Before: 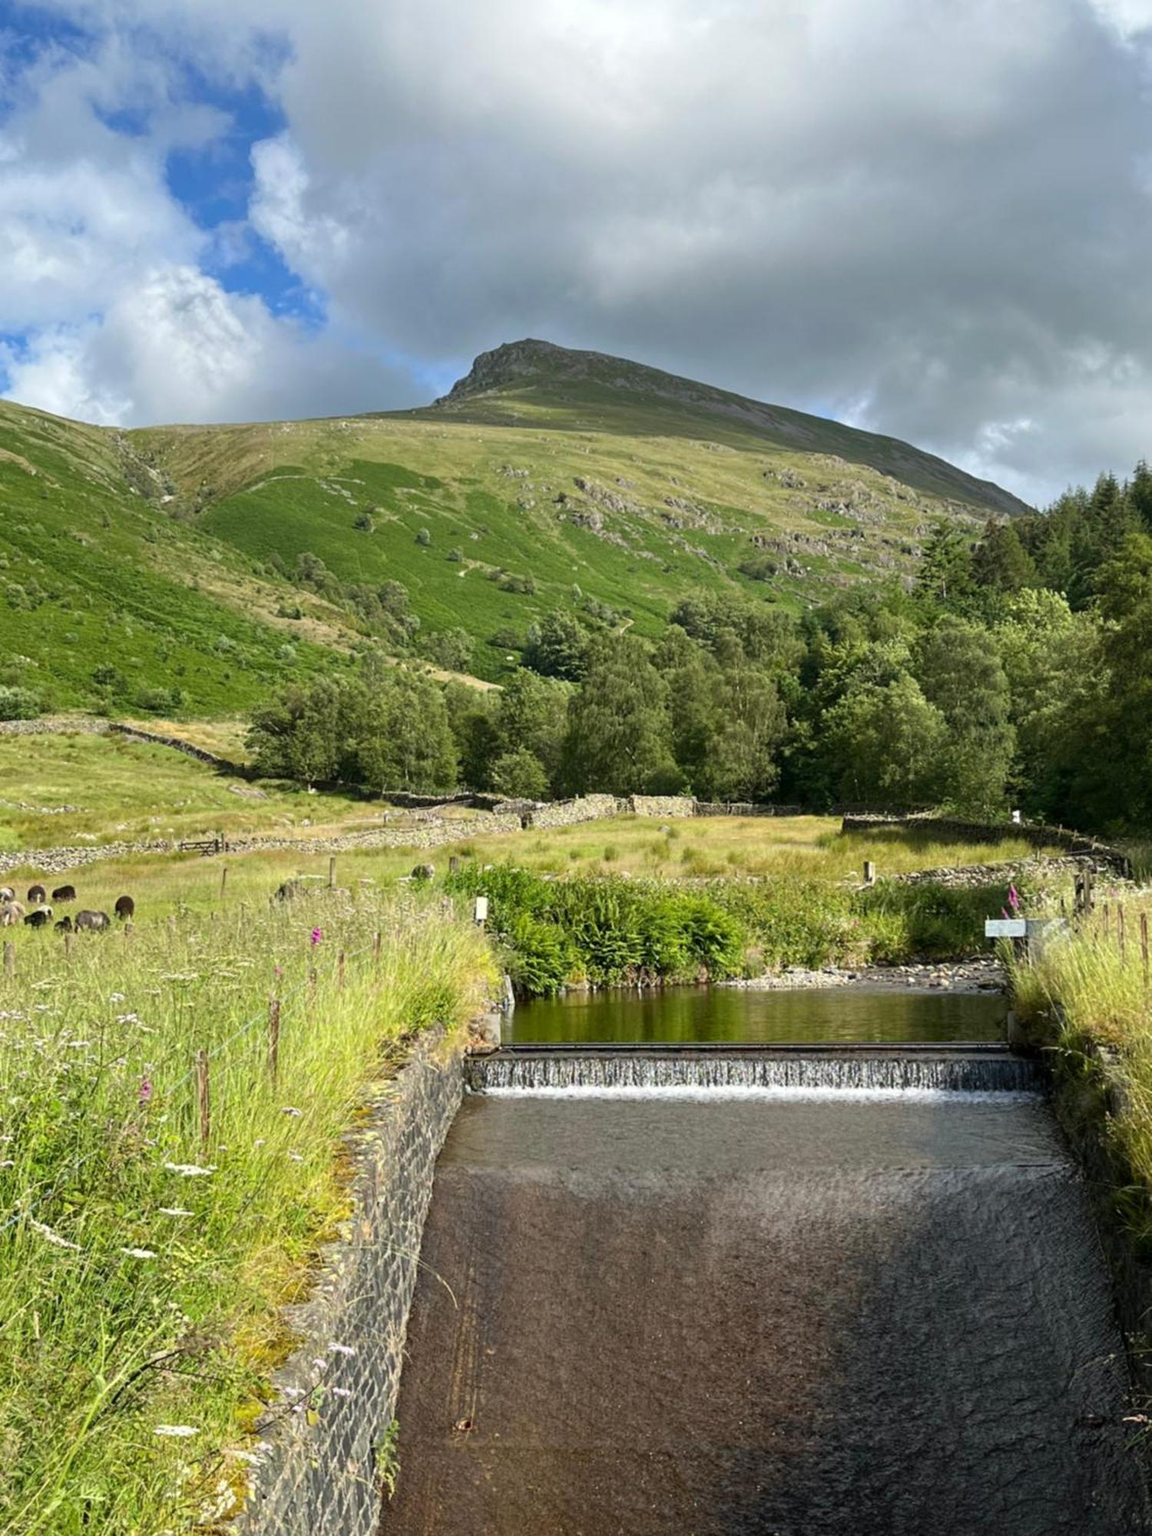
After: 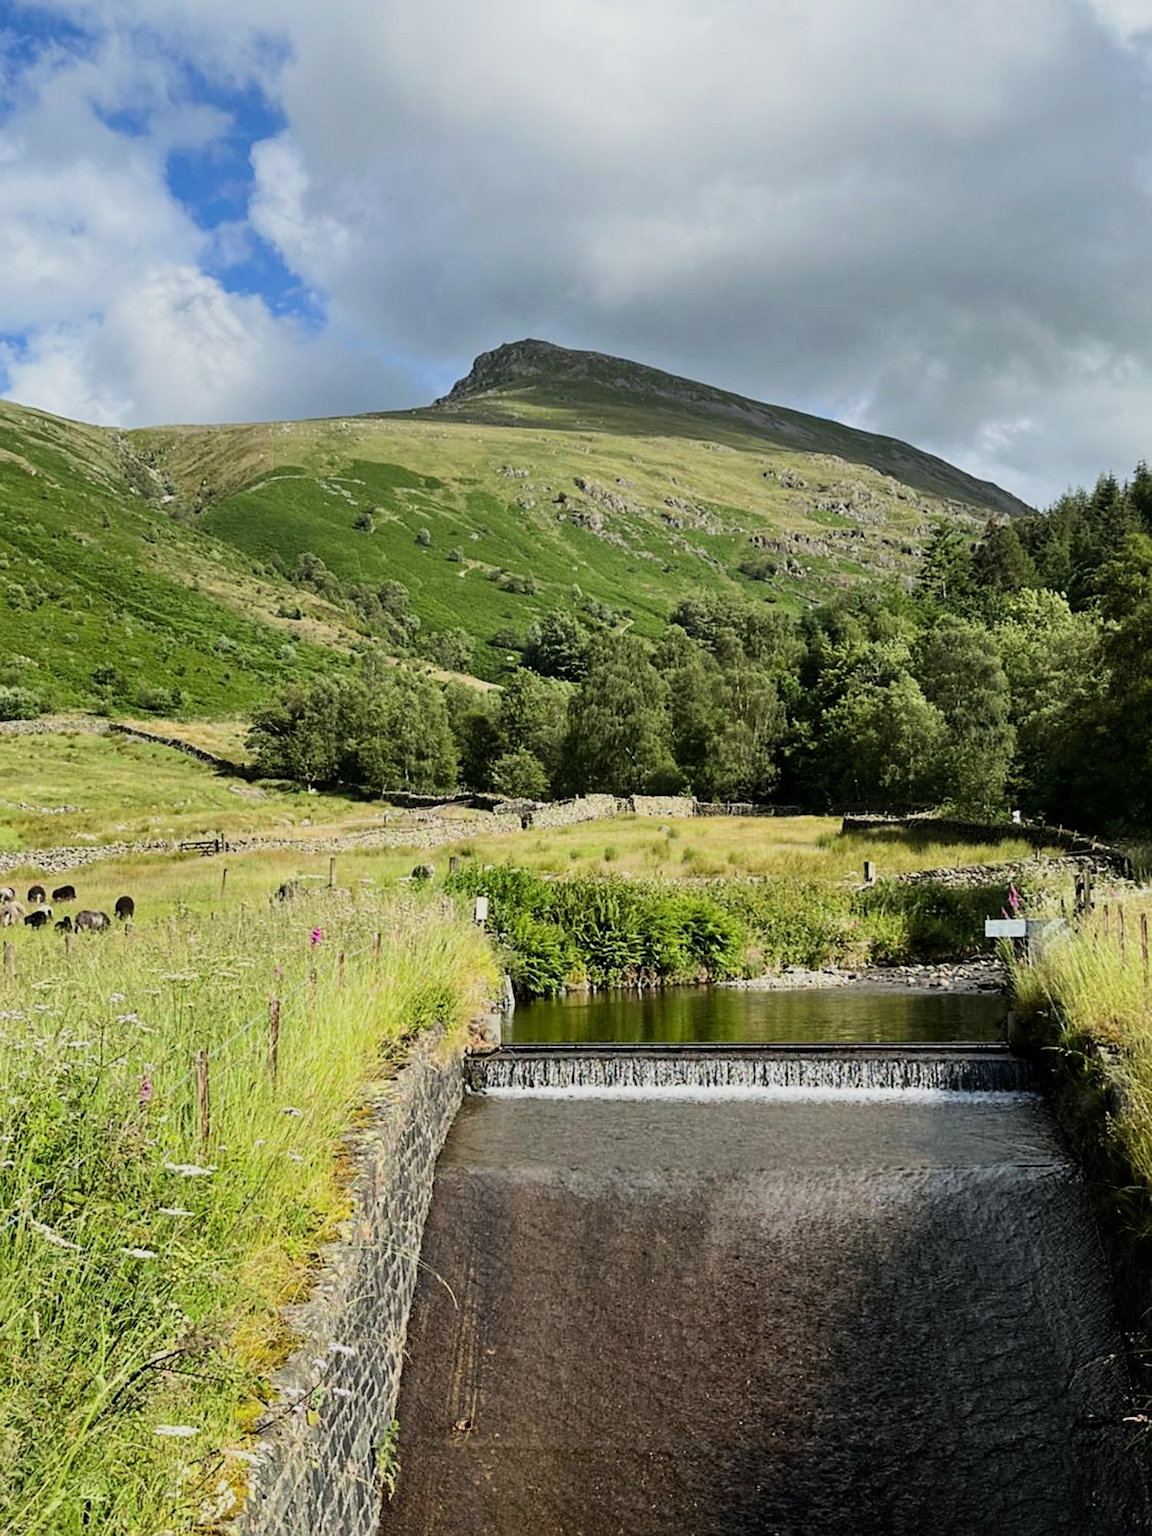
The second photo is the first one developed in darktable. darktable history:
tone equalizer: on, module defaults
sharpen: radius 1.864, amount 0.398, threshold 1.271
filmic rgb: black relative exposure -7.5 EV, white relative exposure 5 EV, hardness 3.31, contrast 1.3, contrast in shadows safe
